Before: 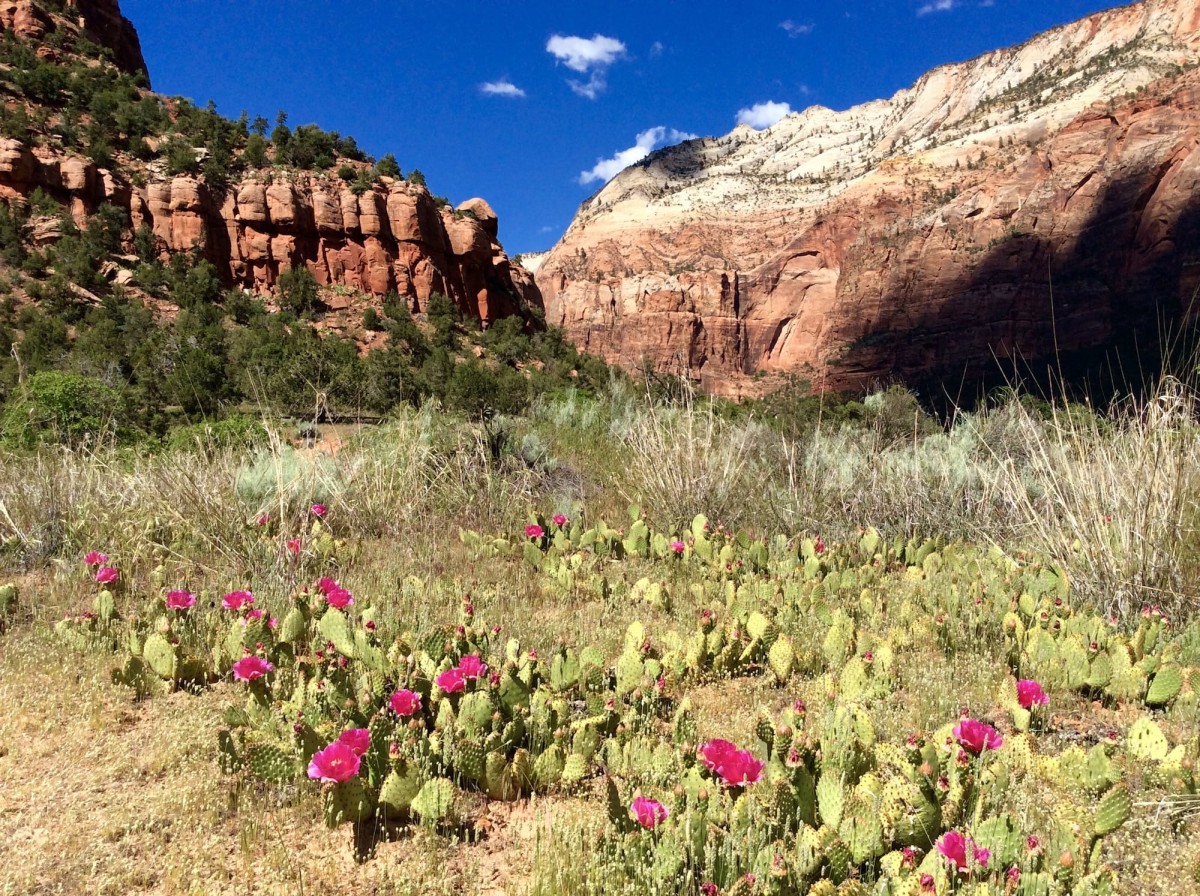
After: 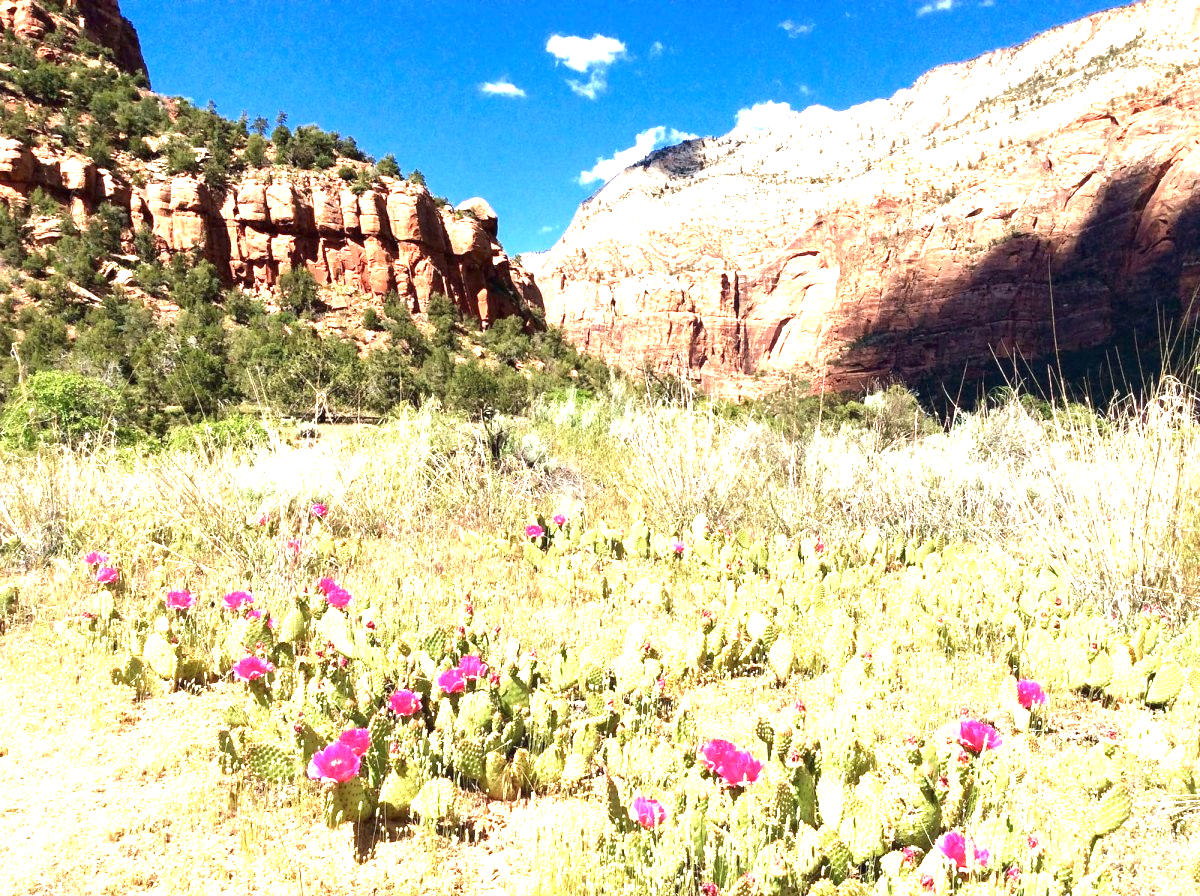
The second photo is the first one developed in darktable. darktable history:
exposure: black level correction 0, exposure 1.902 EV, compensate highlight preservation false
